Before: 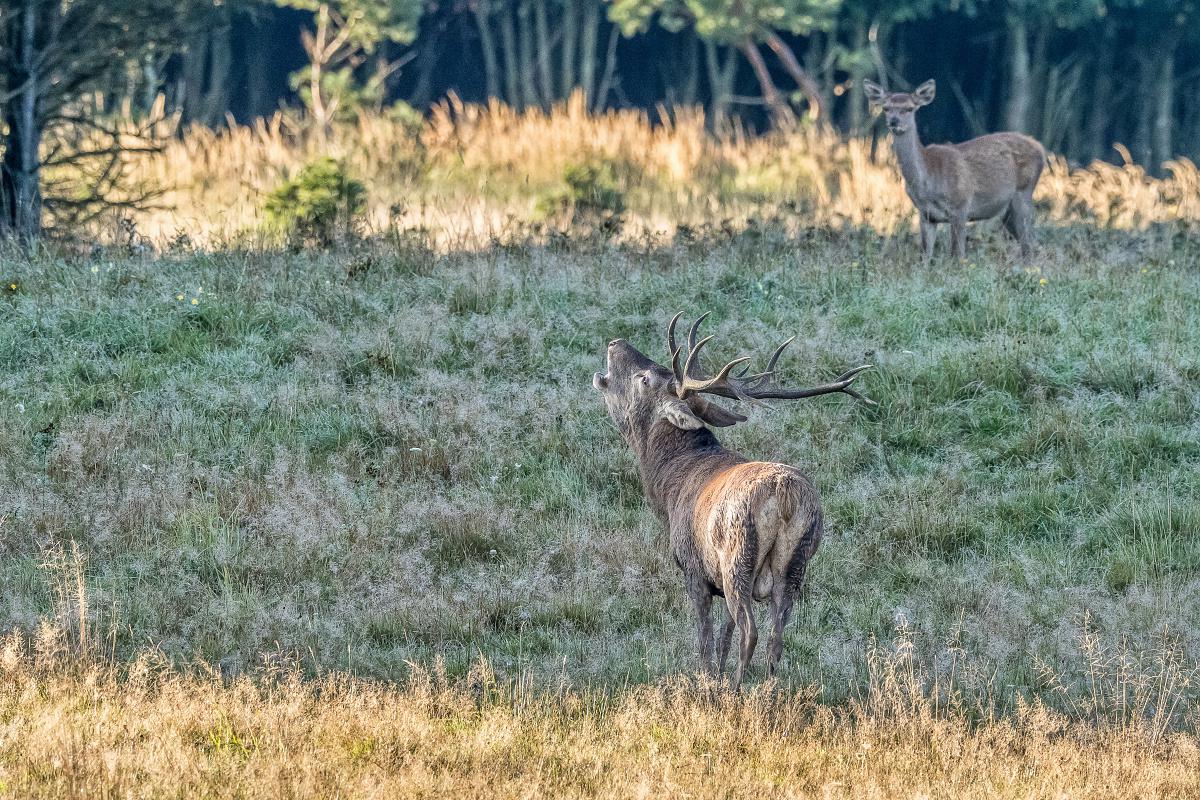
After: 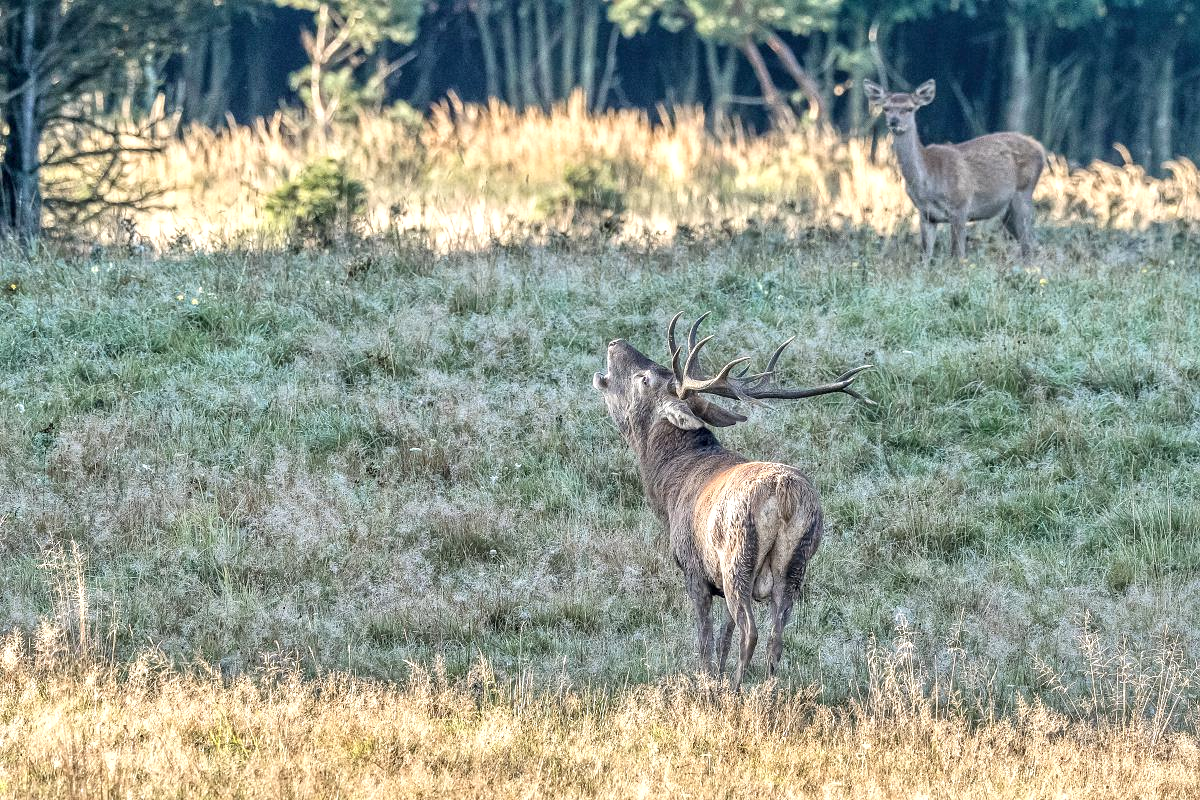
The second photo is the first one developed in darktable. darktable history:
color zones: curves: ch0 [(0, 0.5) (0.143, 0.5) (0.286, 0.5) (0.429, 0.504) (0.571, 0.5) (0.714, 0.509) (0.857, 0.5) (1, 0.5)]; ch1 [(0, 0.425) (0.143, 0.425) (0.286, 0.375) (0.429, 0.405) (0.571, 0.5) (0.714, 0.47) (0.857, 0.425) (1, 0.435)]; ch2 [(0, 0.5) (0.143, 0.5) (0.286, 0.5) (0.429, 0.517) (0.571, 0.5) (0.714, 0.51) (0.857, 0.5) (1, 0.5)]
exposure: black level correction 0.001, exposure 0.5 EV, compensate exposure bias true, compensate highlight preservation false
